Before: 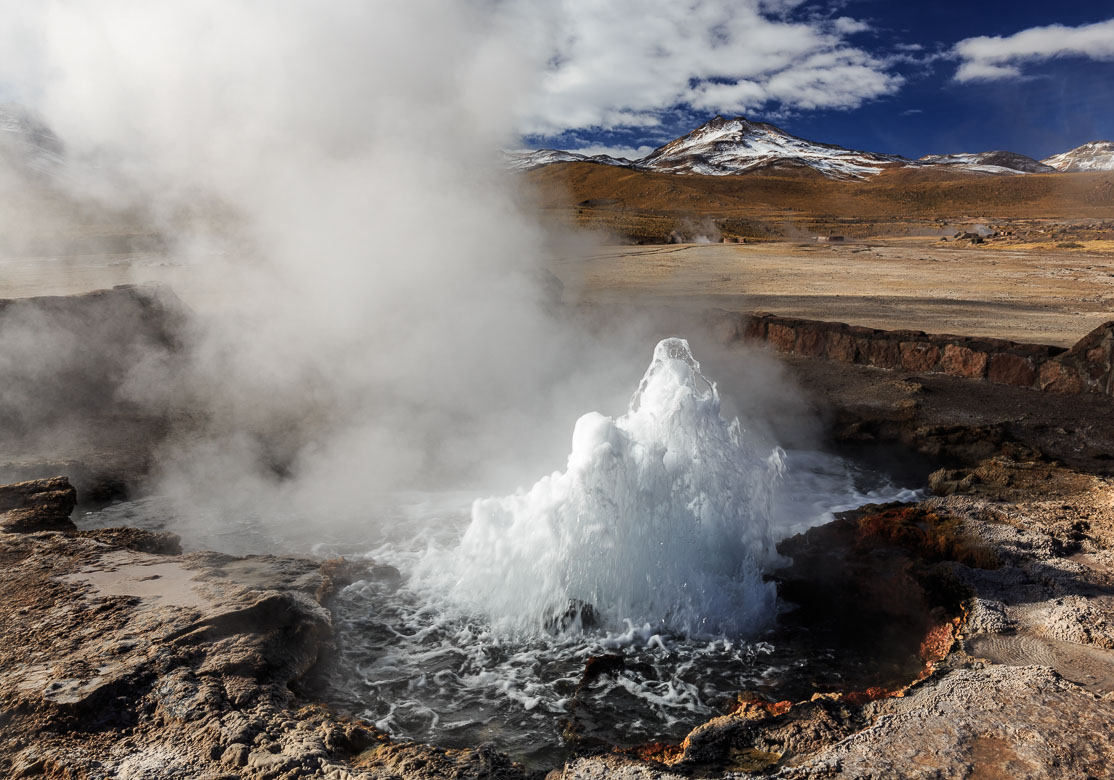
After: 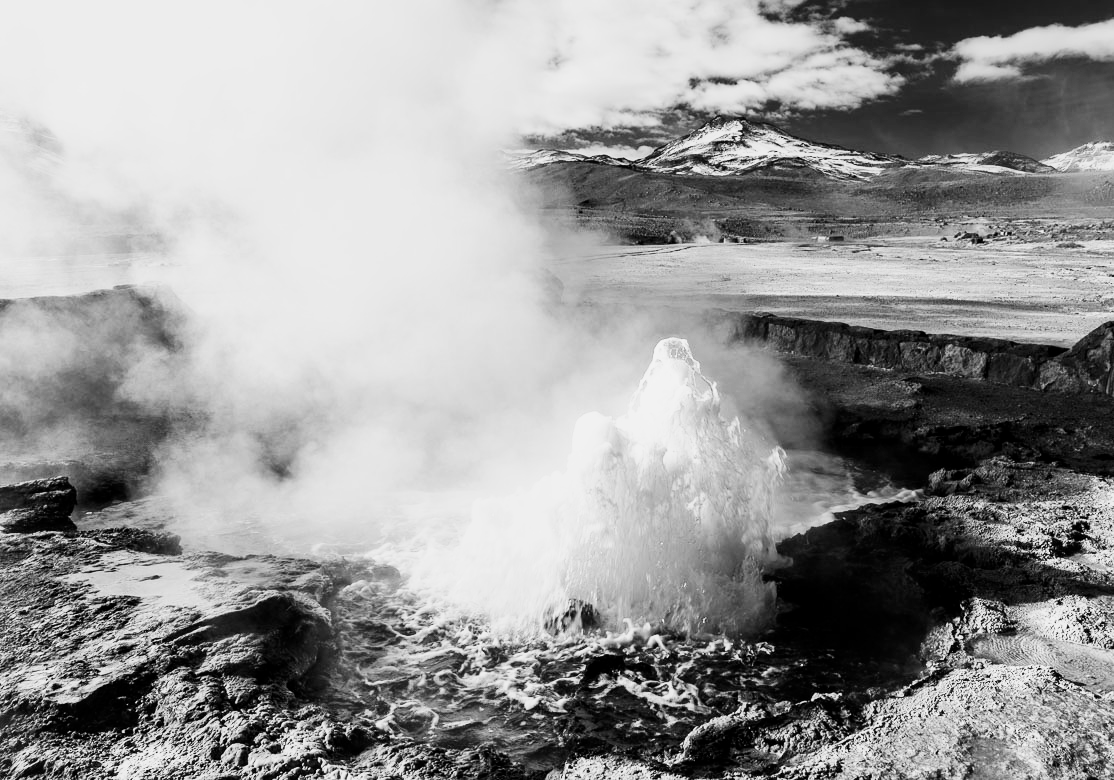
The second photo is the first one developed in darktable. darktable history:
base curve: curves: ch0 [(0, 0) (0.007, 0.004) (0.027, 0.03) (0.046, 0.07) (0.207, 0.54) (0.442, 0.872) (0.673, 0.972) (1, 1)], preserve colors none
monochrome: a -74.22, b 78.2
local contrast: mode bilateral grid, contrast 20, coarseness 50, detail 120%, midtone range 0.2
